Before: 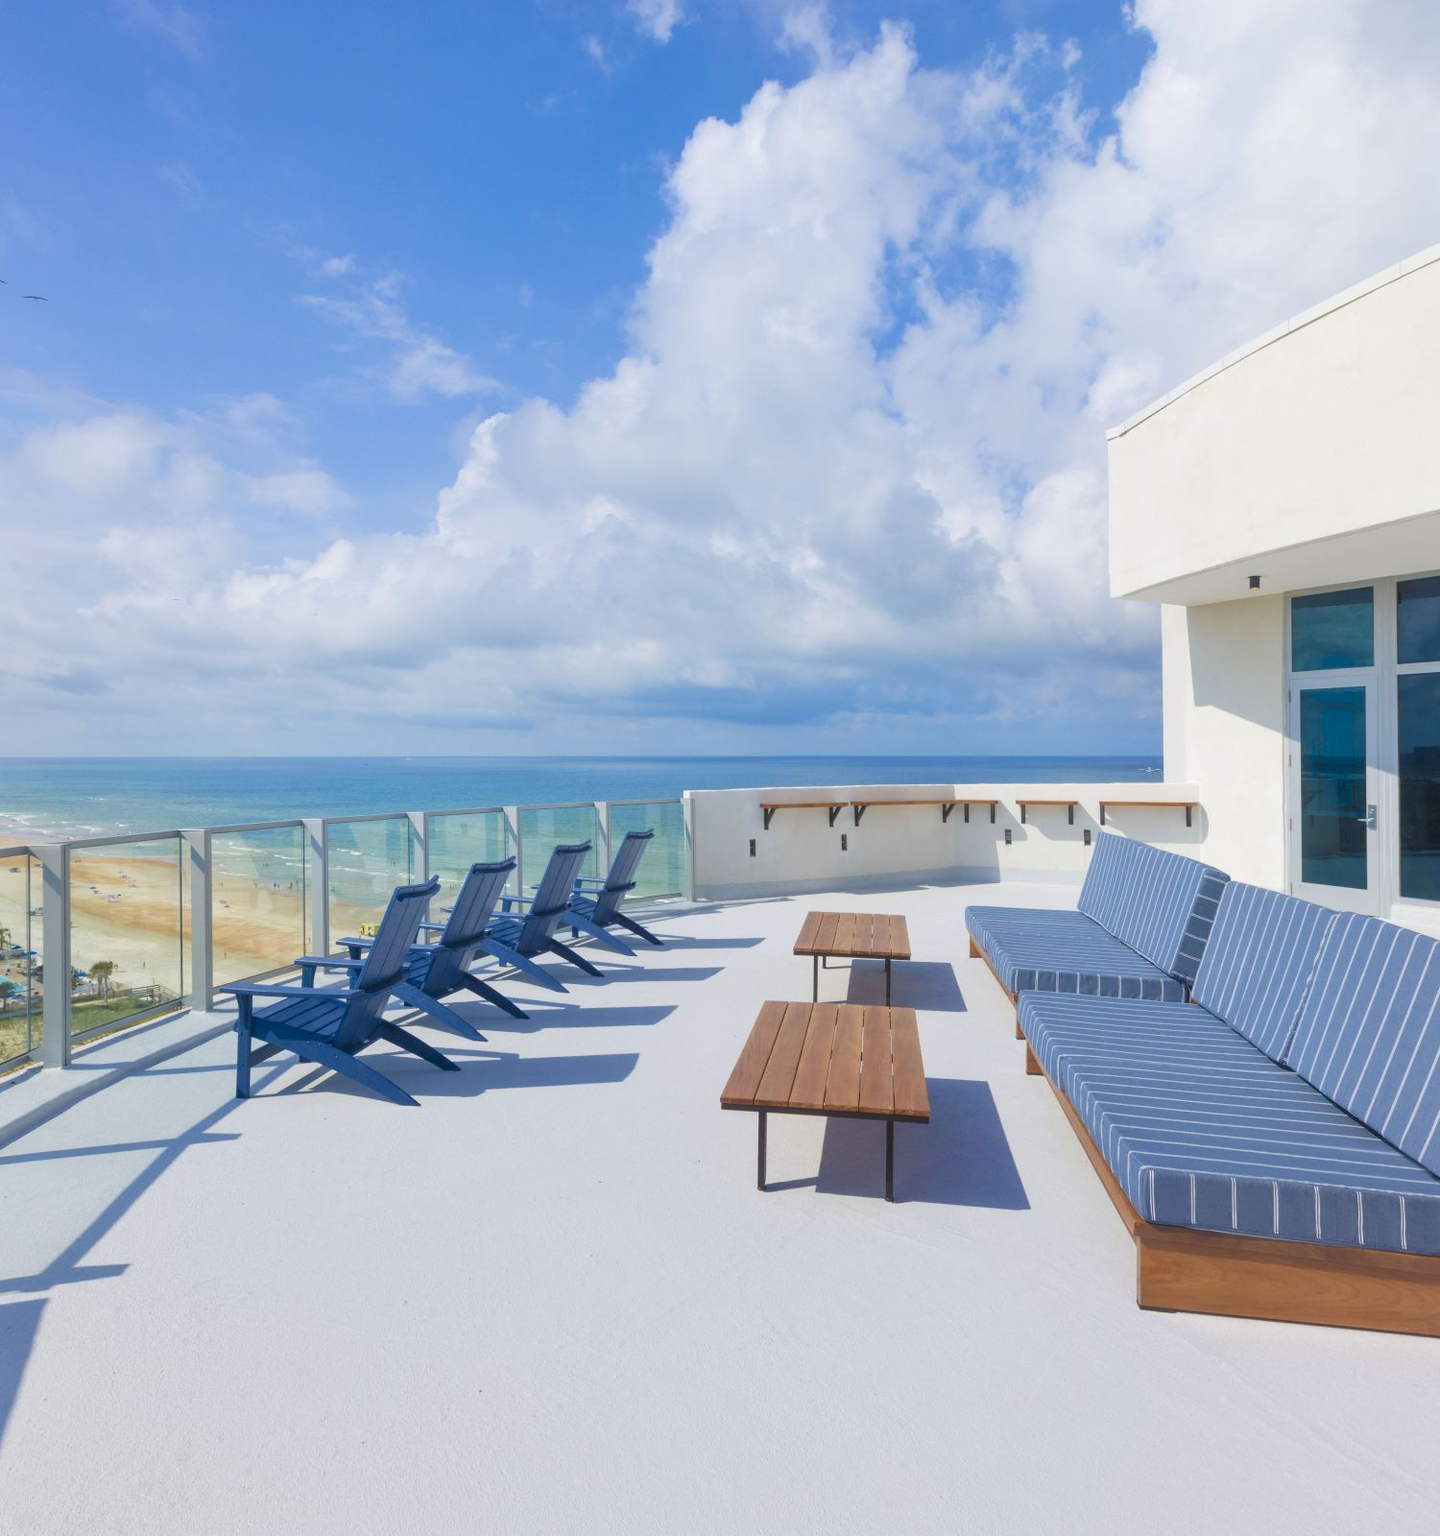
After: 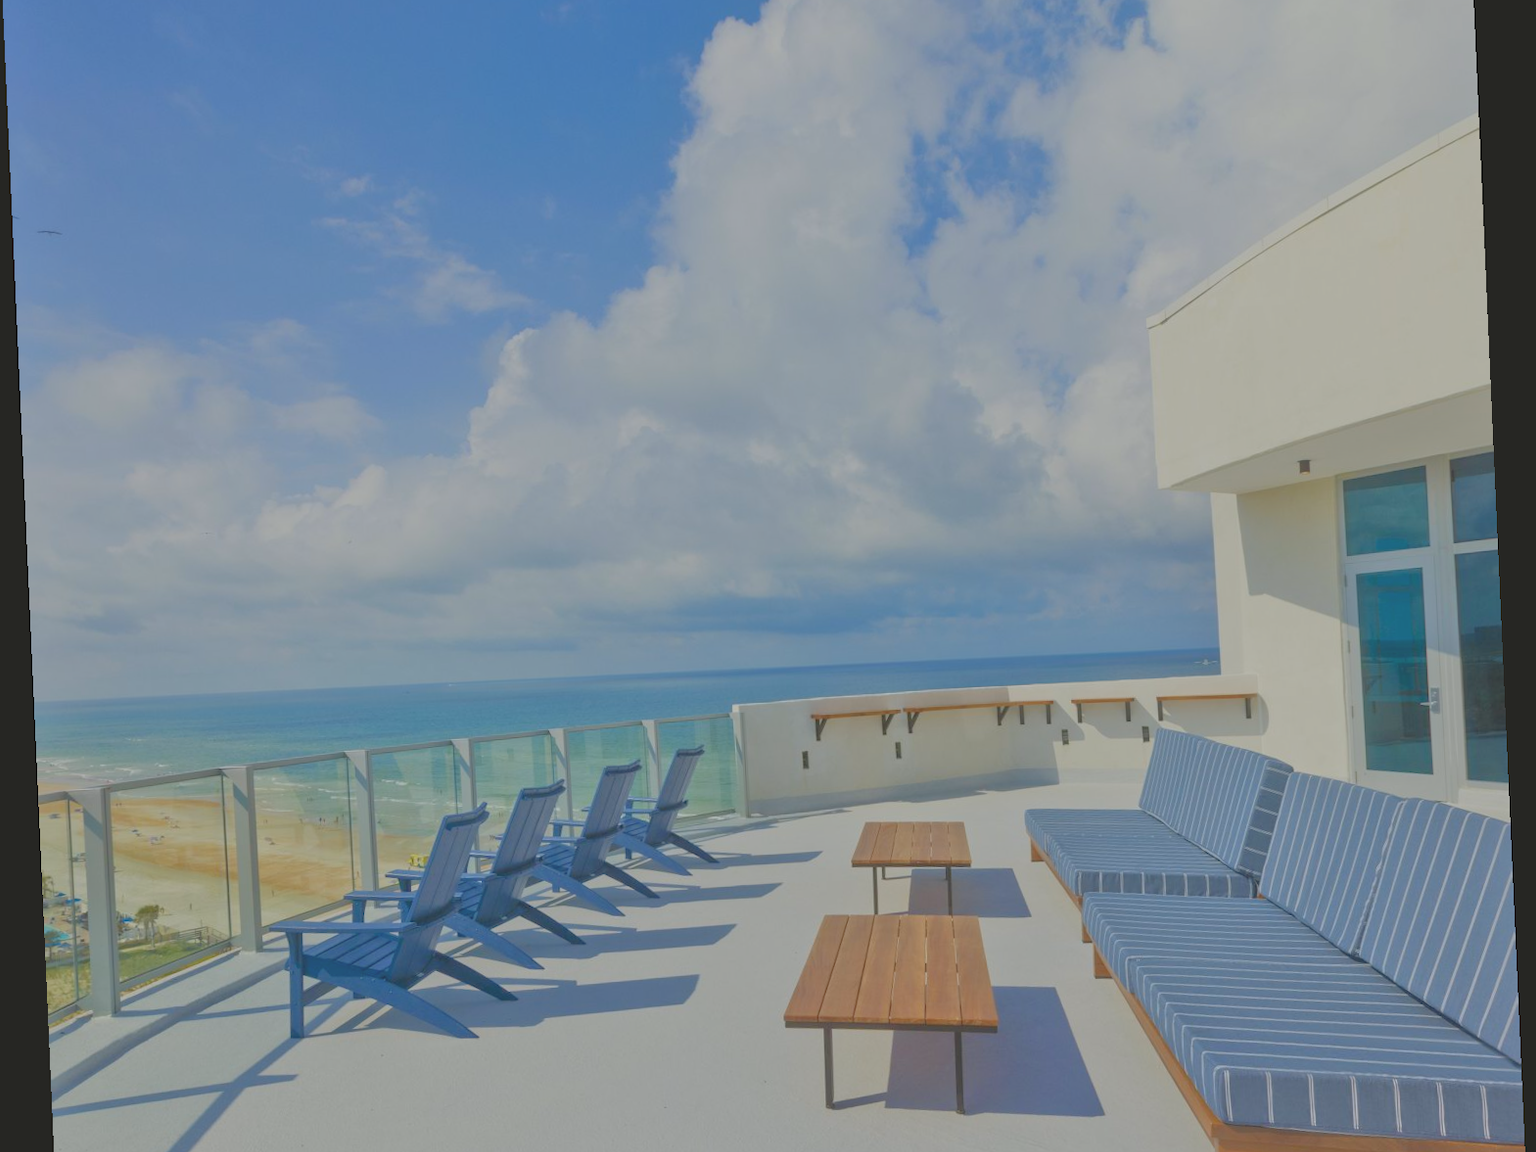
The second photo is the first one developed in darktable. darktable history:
crop and rotate: top 8.293%, bottom 20.996%
color correction: saturation 0.99
color balance: mode lift, gamma, gain (sRGB), lift [1.04, 1, 1, 0.97], gamma [1.01, 1, 1, 0.97], gain [0.96, 1, 1, 0.97]
rotate and perspective: rotation -2.56°, automatic cropping off
exposure: black level correction 0.001, exposure 0.5 EV, compensate exposure bias true, compensate highlight preservation false
tone equalizer: -8 EV -0.002 EV, -7 EV 0.005 EV, -6 EV -0.008 EV, -5 EV 0.007 EV, -4 EV -0.042 EV, -3 EV -0.233 EV, -2 EV -0.662 EV, -1 EV -0.983 EV, +0 EV -0.969 EV, smoothing diameter 2%, edges refinement/feathering 20, mask exposure compensation -1.57 EV, filter diffusion 5
contrast brightness saturation: contrast -0.28
